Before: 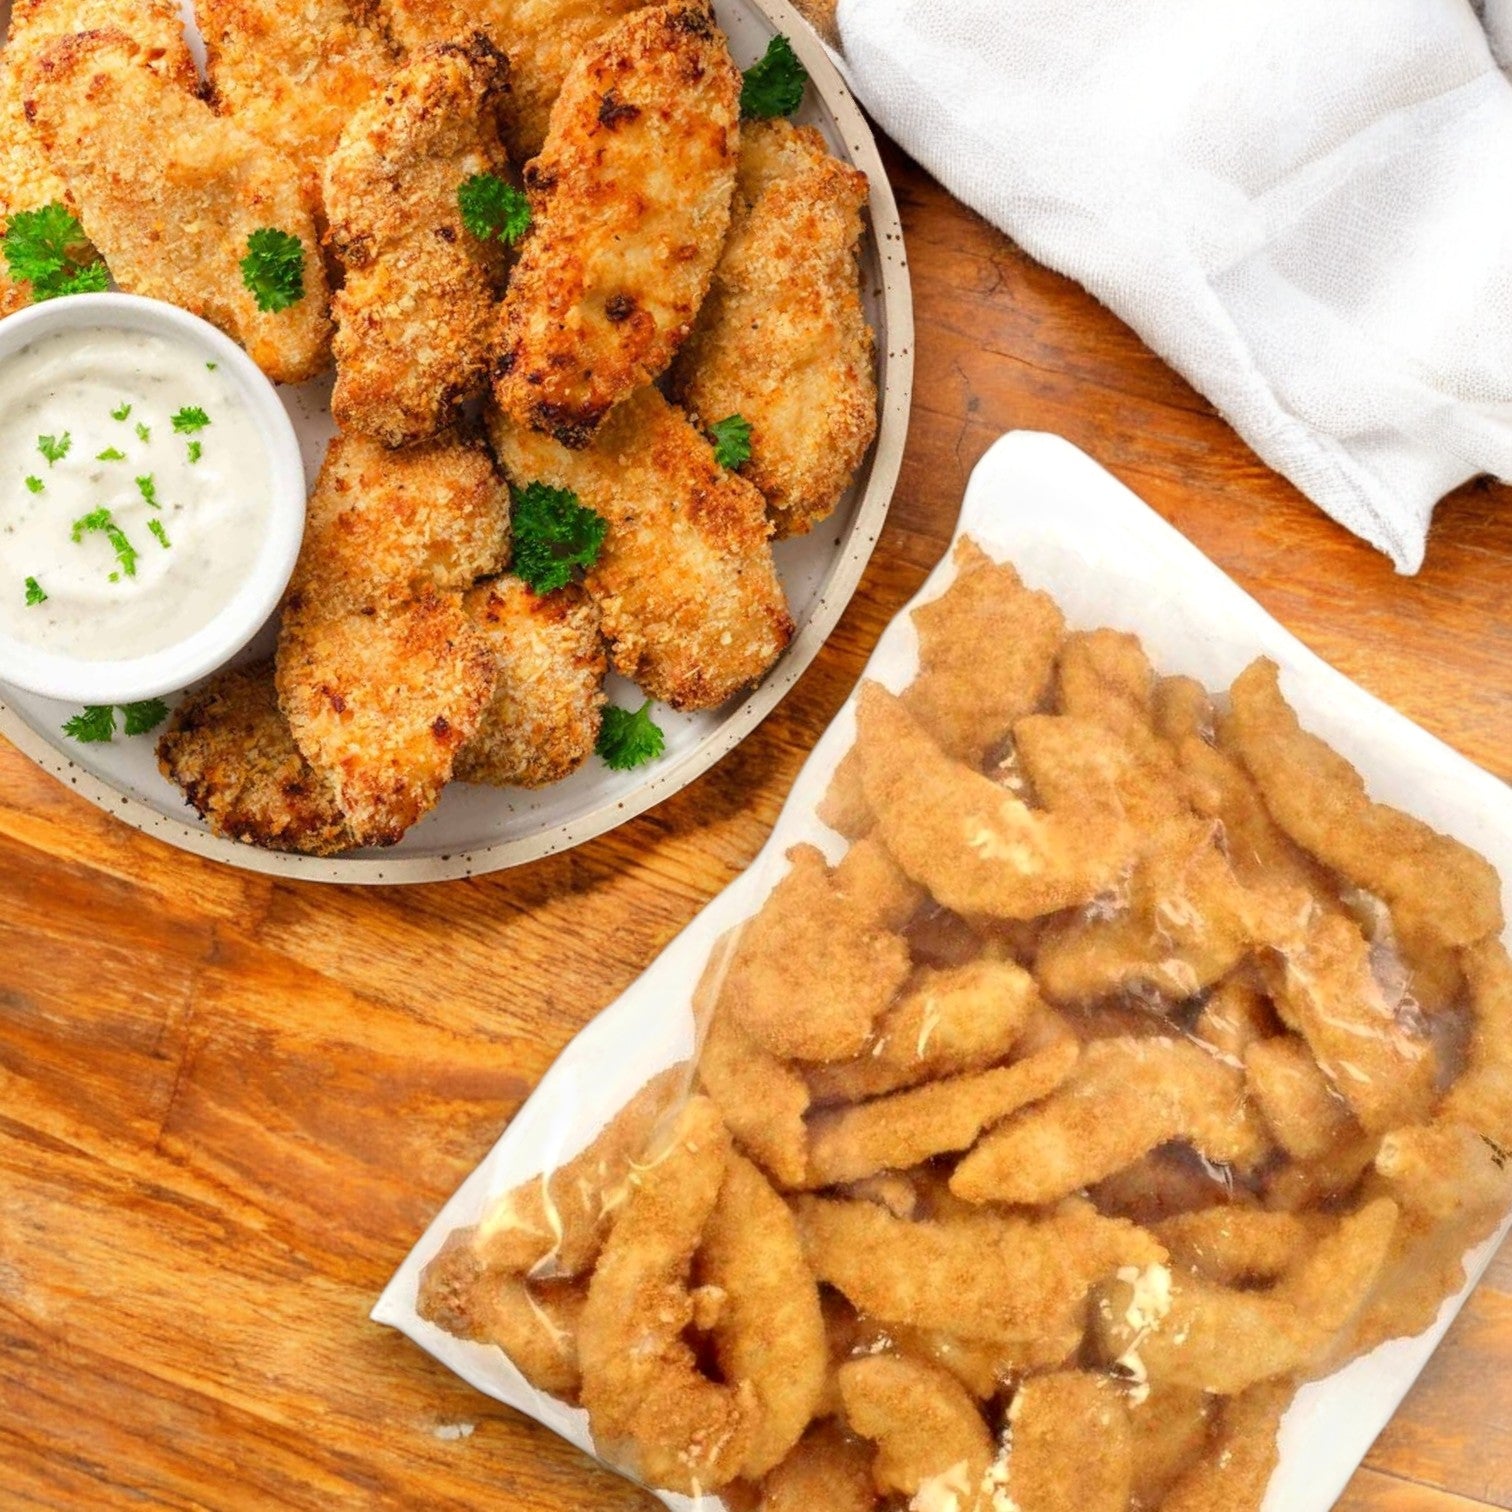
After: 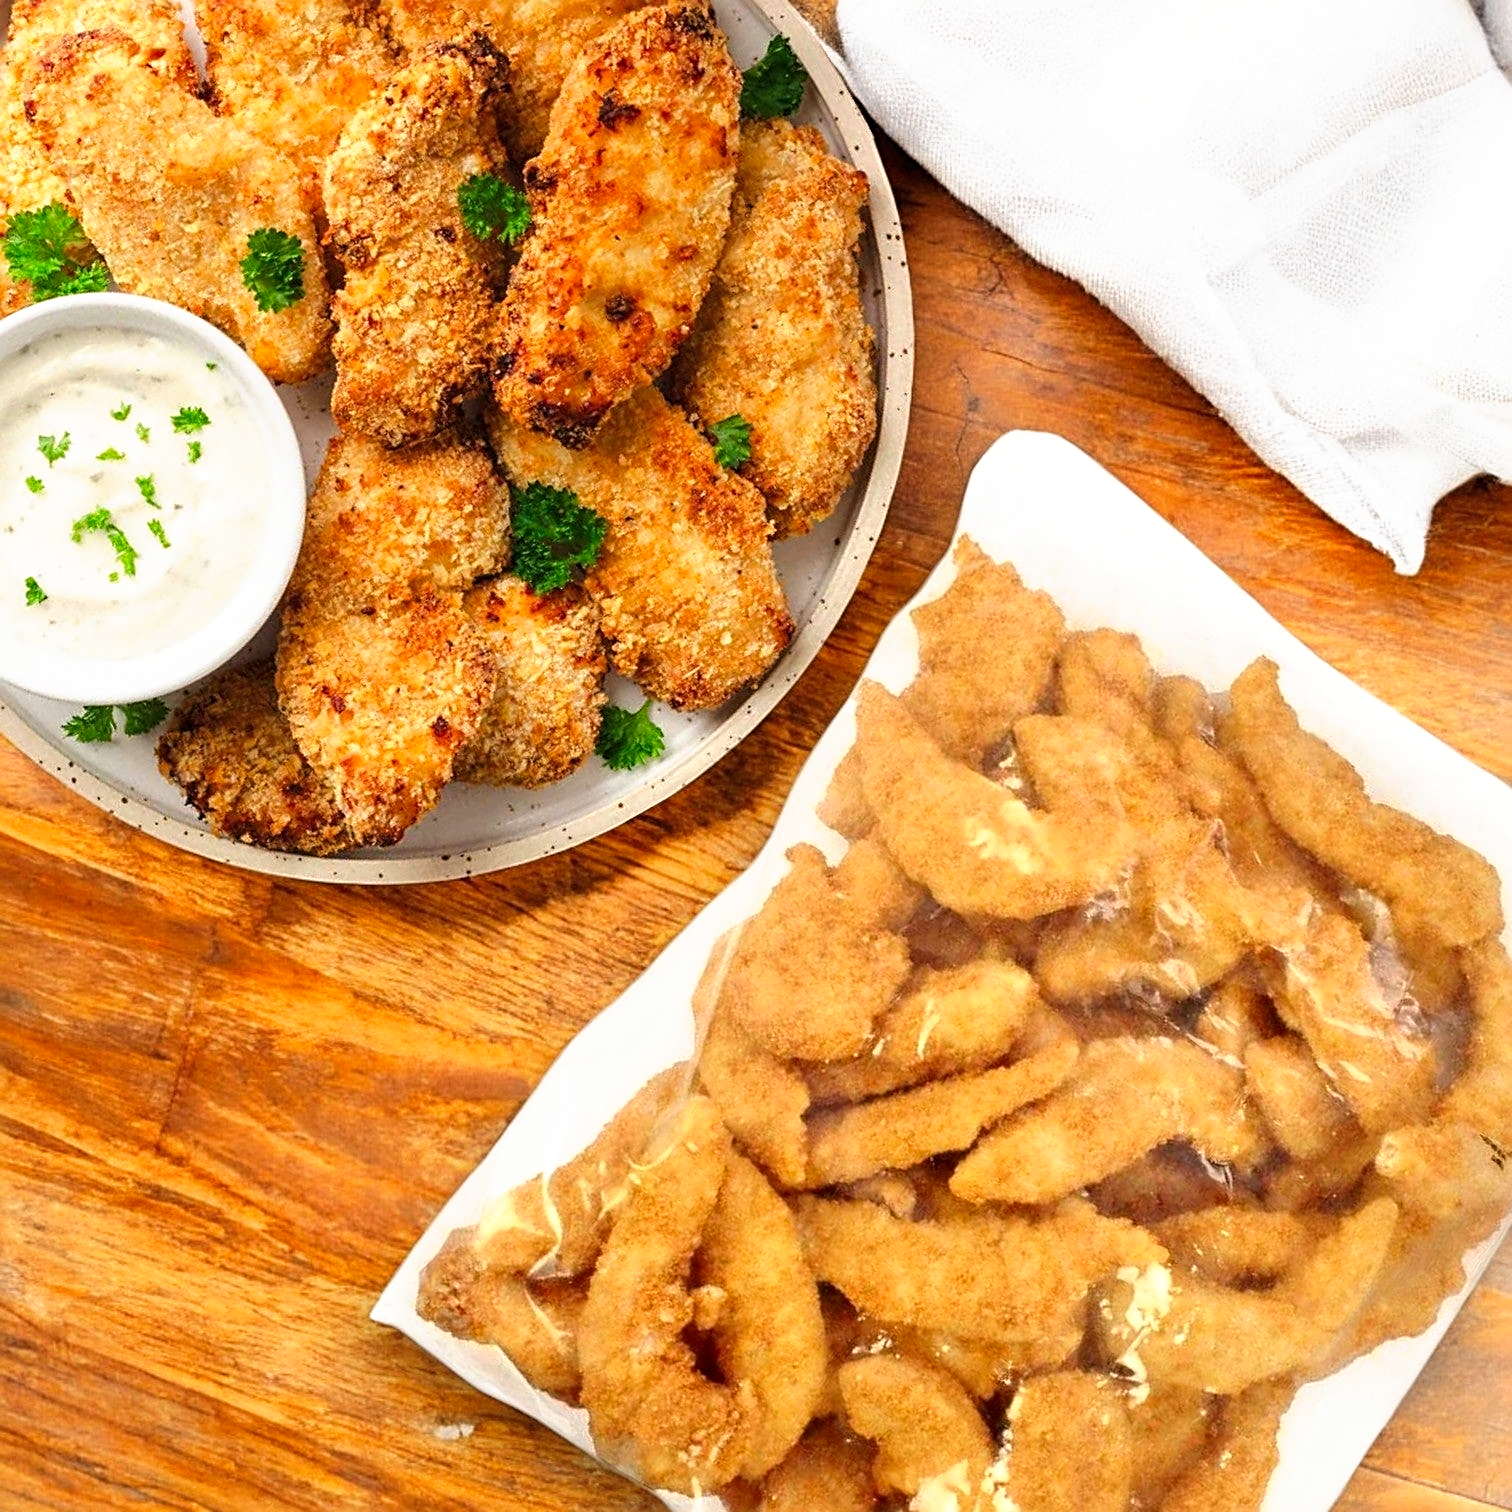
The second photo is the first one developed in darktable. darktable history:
tone curve: curves: ch0 [(0, 0) (0.003, 0.002) (0.011, 0.01) (0.025, 0.022) (0.044, 0.039) (0.069, 0.061) (0.1, 0.088) (0.136, 0.126) (0.177, 0.167) (0.224, 0.211) (0.277, 0.27) (0.335, 0.335) (0.399, 0.407) (0.468, 0.485) (0.543, 0.569) (0.623, 0.659) (0.709, 0.756) (0.801, 0.851) (0.898, 0.961) (1, 1)], preserve colors none
sharpen: radius 2.743
